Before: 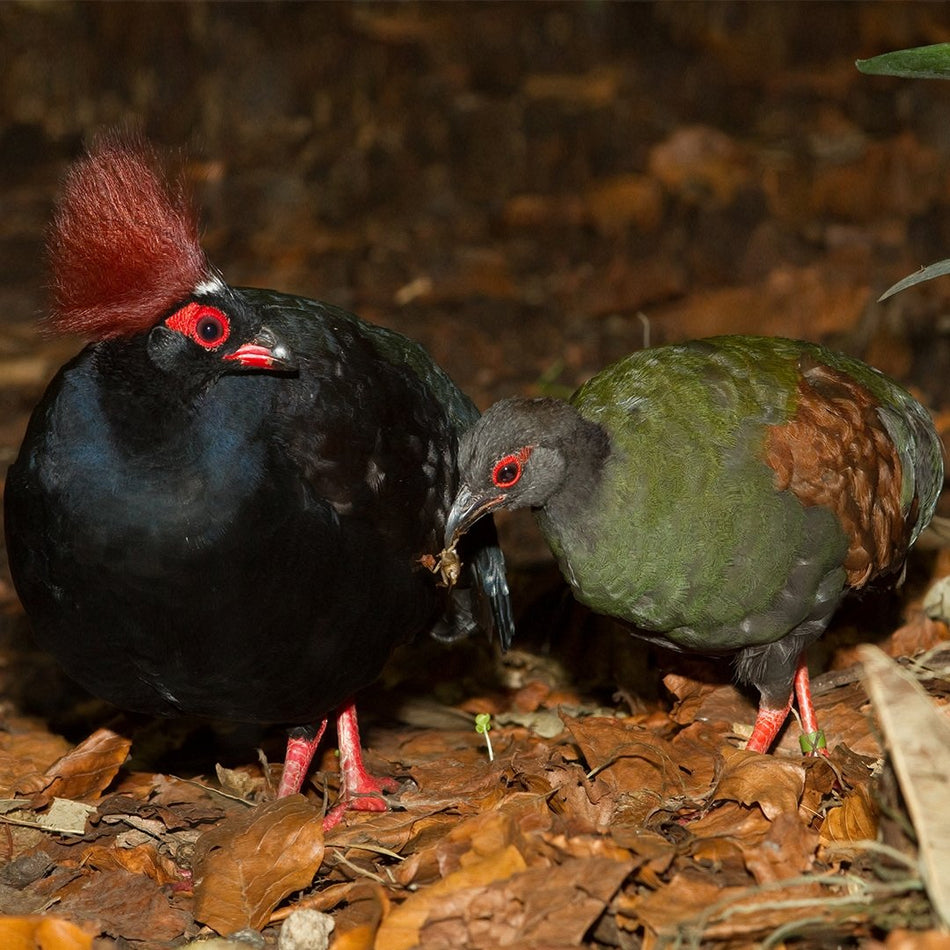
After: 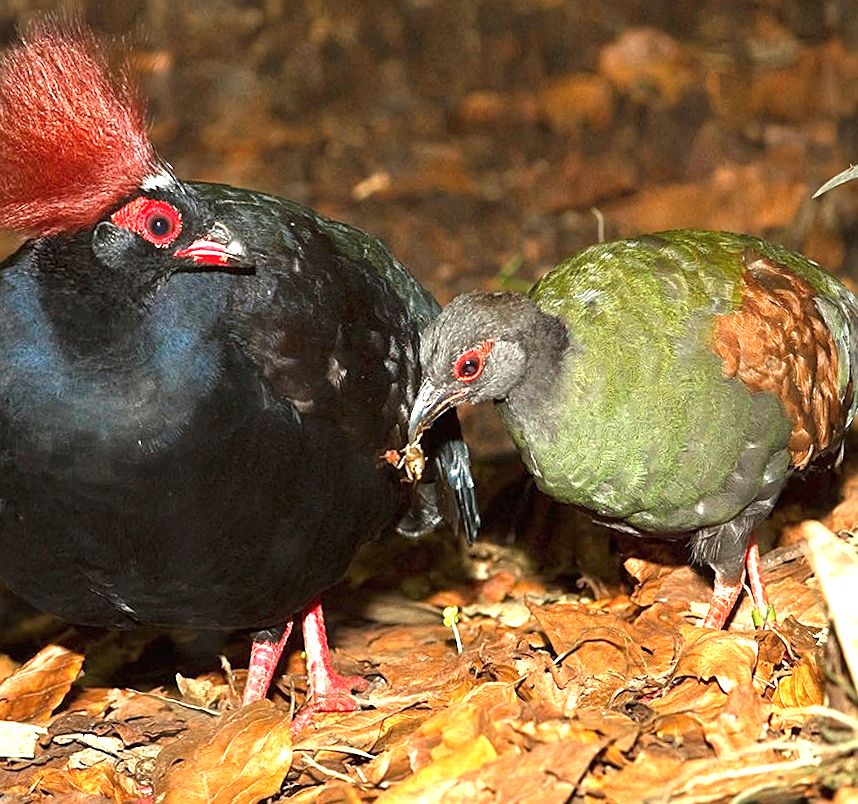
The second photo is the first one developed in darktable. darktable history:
sharpen: on, module defaults
exposure: black level correction 0, exposure 1.741 EV, compensate exposure bias true, compensate highlight preservation false
crop and rotate: angle 1.96°, left 5.673%, top 5.673%
rotate and perspective: rotation 0.679°, lens shift (horizontal) 0.136, crop left 0.009, crop right 0.991, crop top 0.078, crop bottom 0.95
